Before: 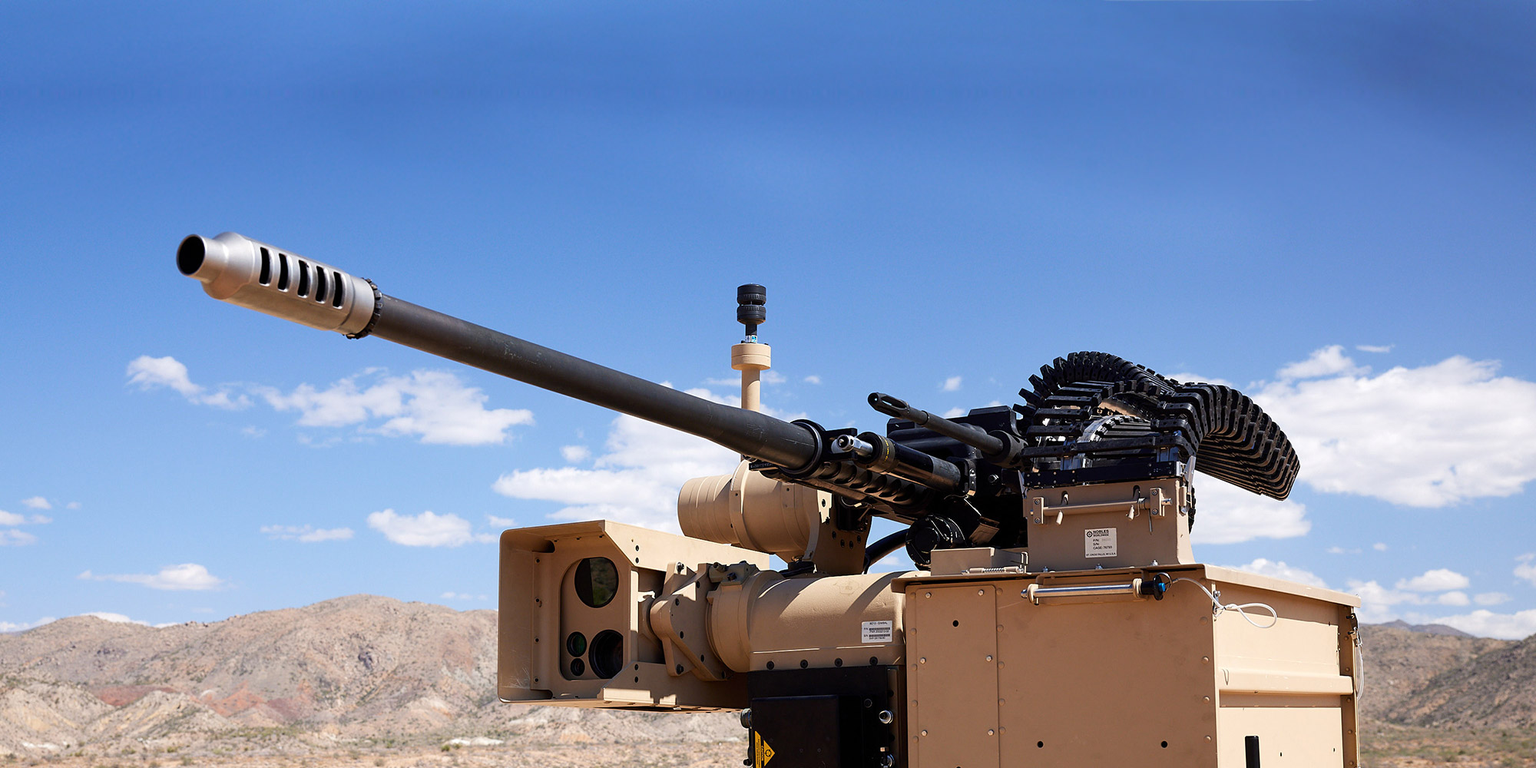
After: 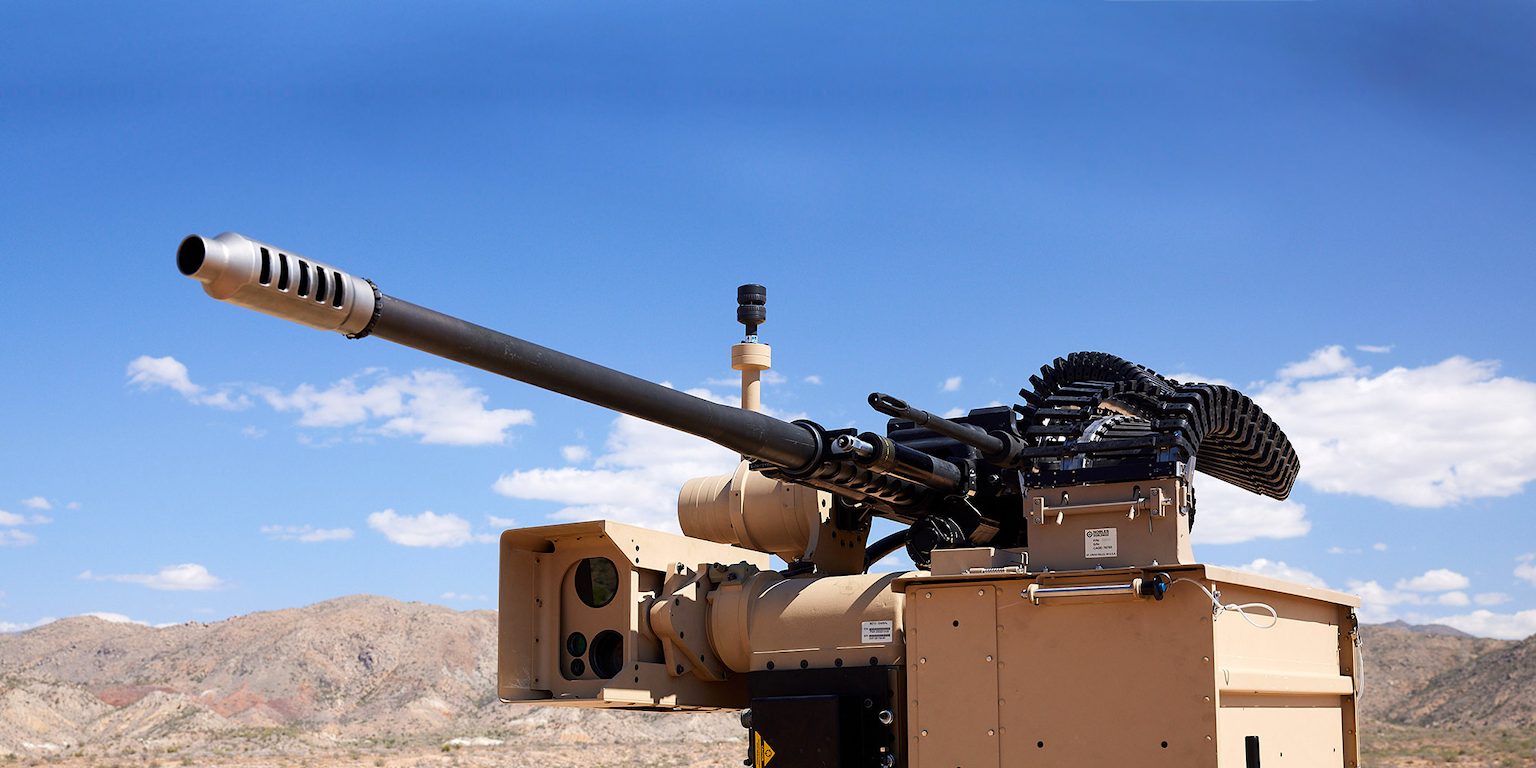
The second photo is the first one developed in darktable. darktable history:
contrast brightness saturation: contrast 0.043, saturation 0.07
